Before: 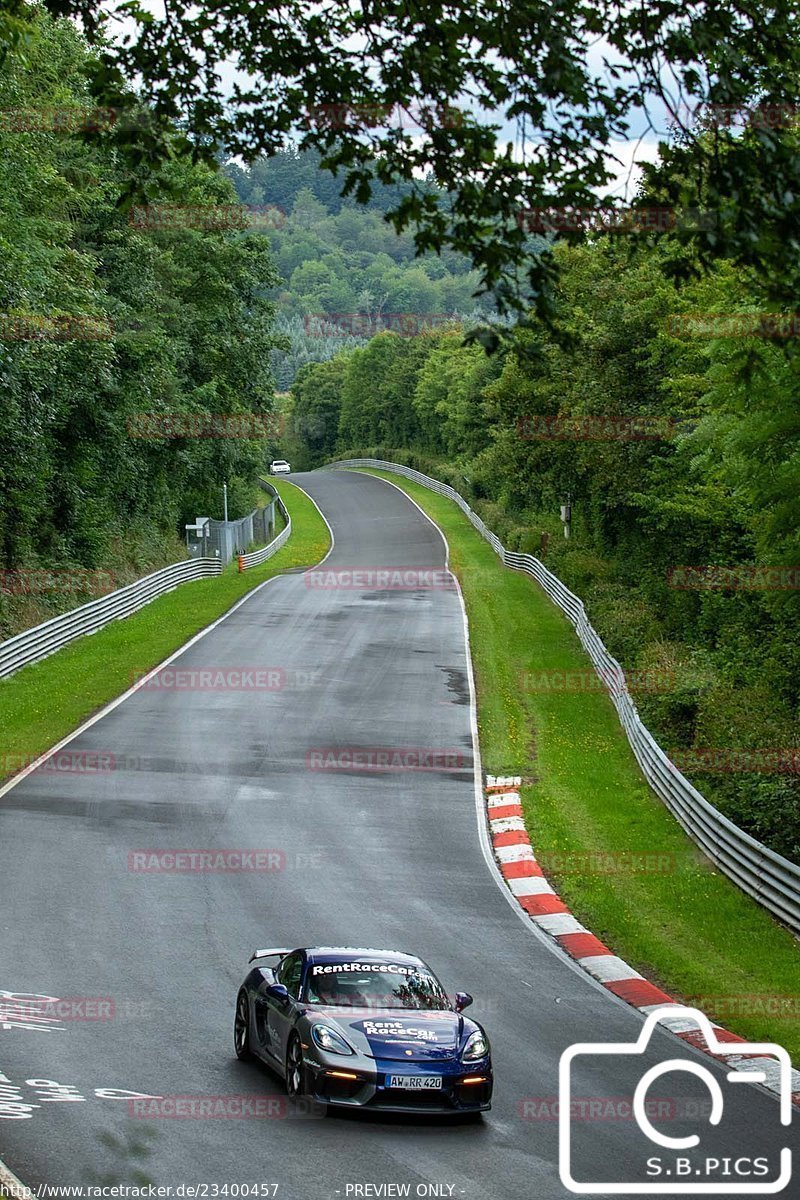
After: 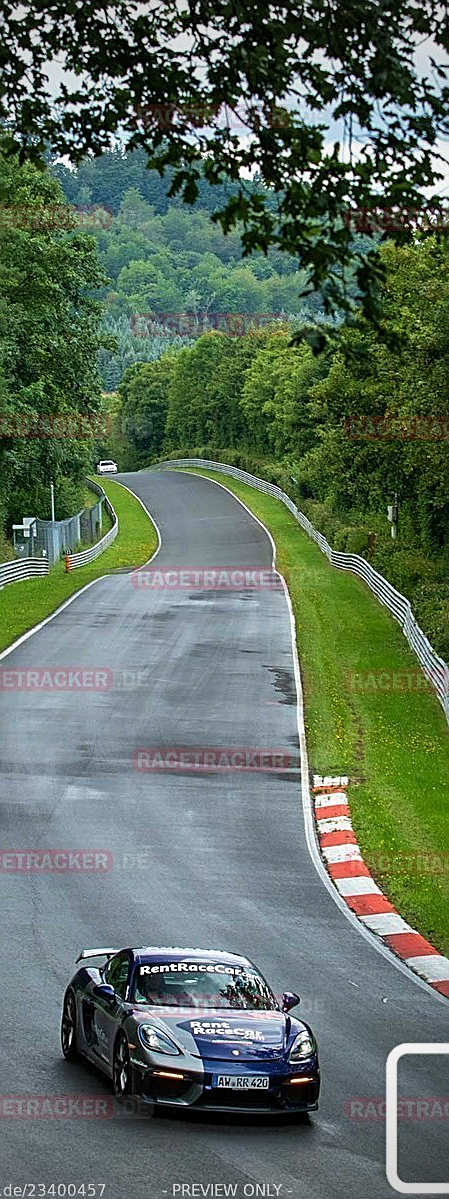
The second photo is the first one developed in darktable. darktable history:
vignetting: fall-off start 75.49%, width/height ratio 1.076
sharpen: on, module defaults
velvia: on, module defaults
crop: left 21.69%, right 22.102%, bottom 0.01%
